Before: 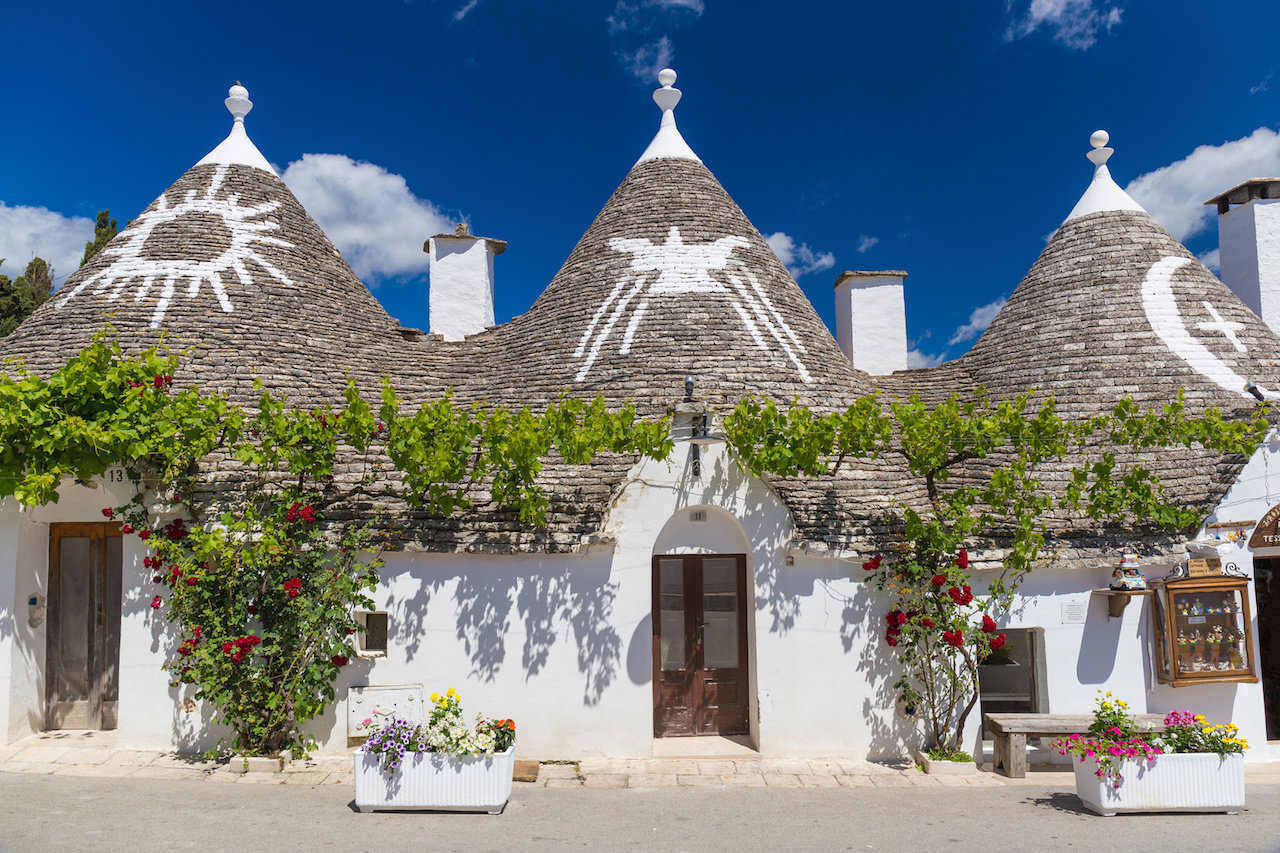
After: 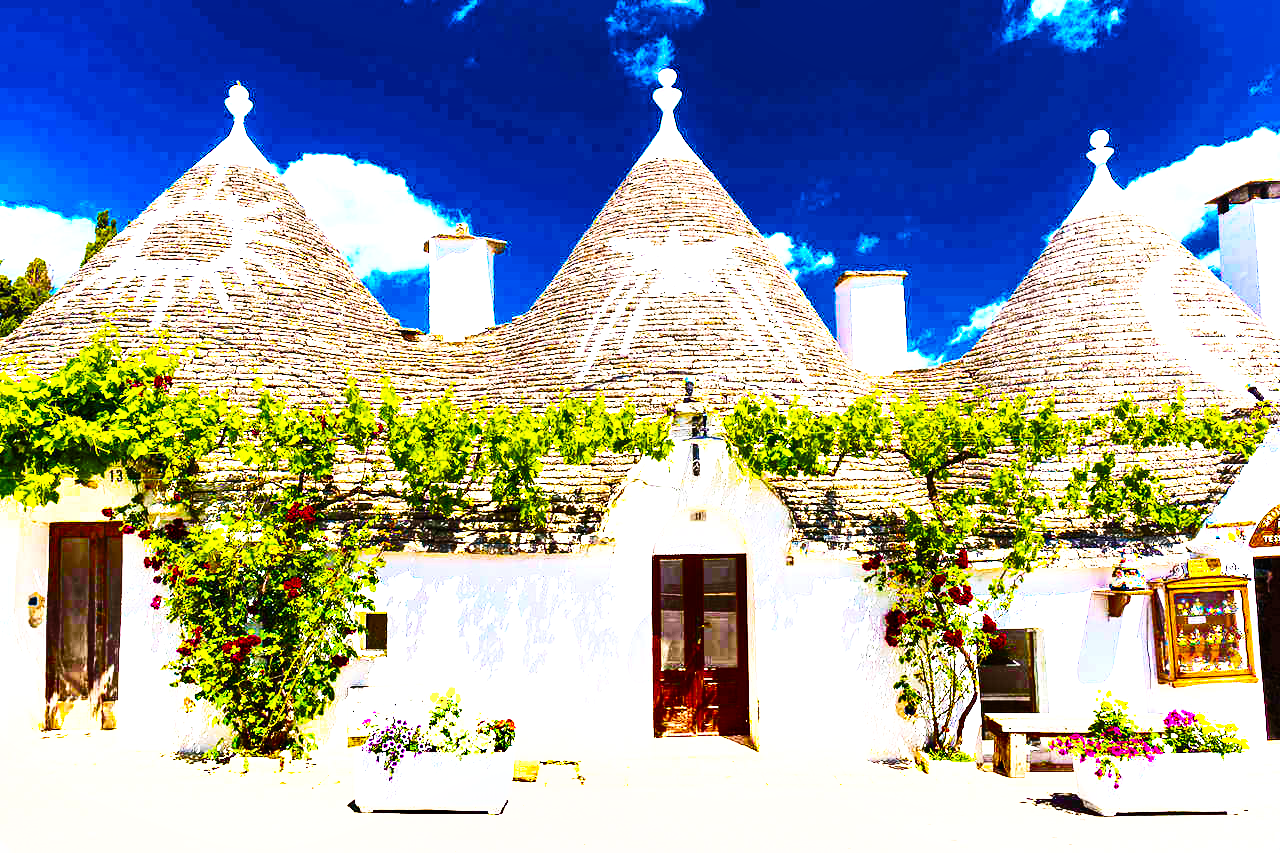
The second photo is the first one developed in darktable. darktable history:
color balance rgb: linear chroma grading › global chroma 20%, perceptual saturation grading › global saturation 65%, perceptual saturation grading › highlights 60%, perceptual saturation grading › mid-tones 50%, perceptual saturation grading › shadows 50%, perceptual brilliance grading › global brilliance 30%, perceptual brilliance grading › highlights 50%, perceptual brilliance grading › mid-tones 50%, perceptual brilliance grading › shadows -22%, global vibrance 20%
shadows and highlights: radius 118.69, shadows 42.21, highlights -61.56, soften with gaussian
tone curve: curves: ch0 [(0, 0) (0.004, 0.001) (0.133, 0.112) (0.325, 0.362) (0.832, 0.893) (1, 1)], color space Lab, linked channels, preserve colors none
base curve: curves: ch0 [(0, 0) (0.028, 0.03) (0.121, 0.232) (0.46, 0.748) (0.859, 0.968) (1, 1)], preserve colors none
